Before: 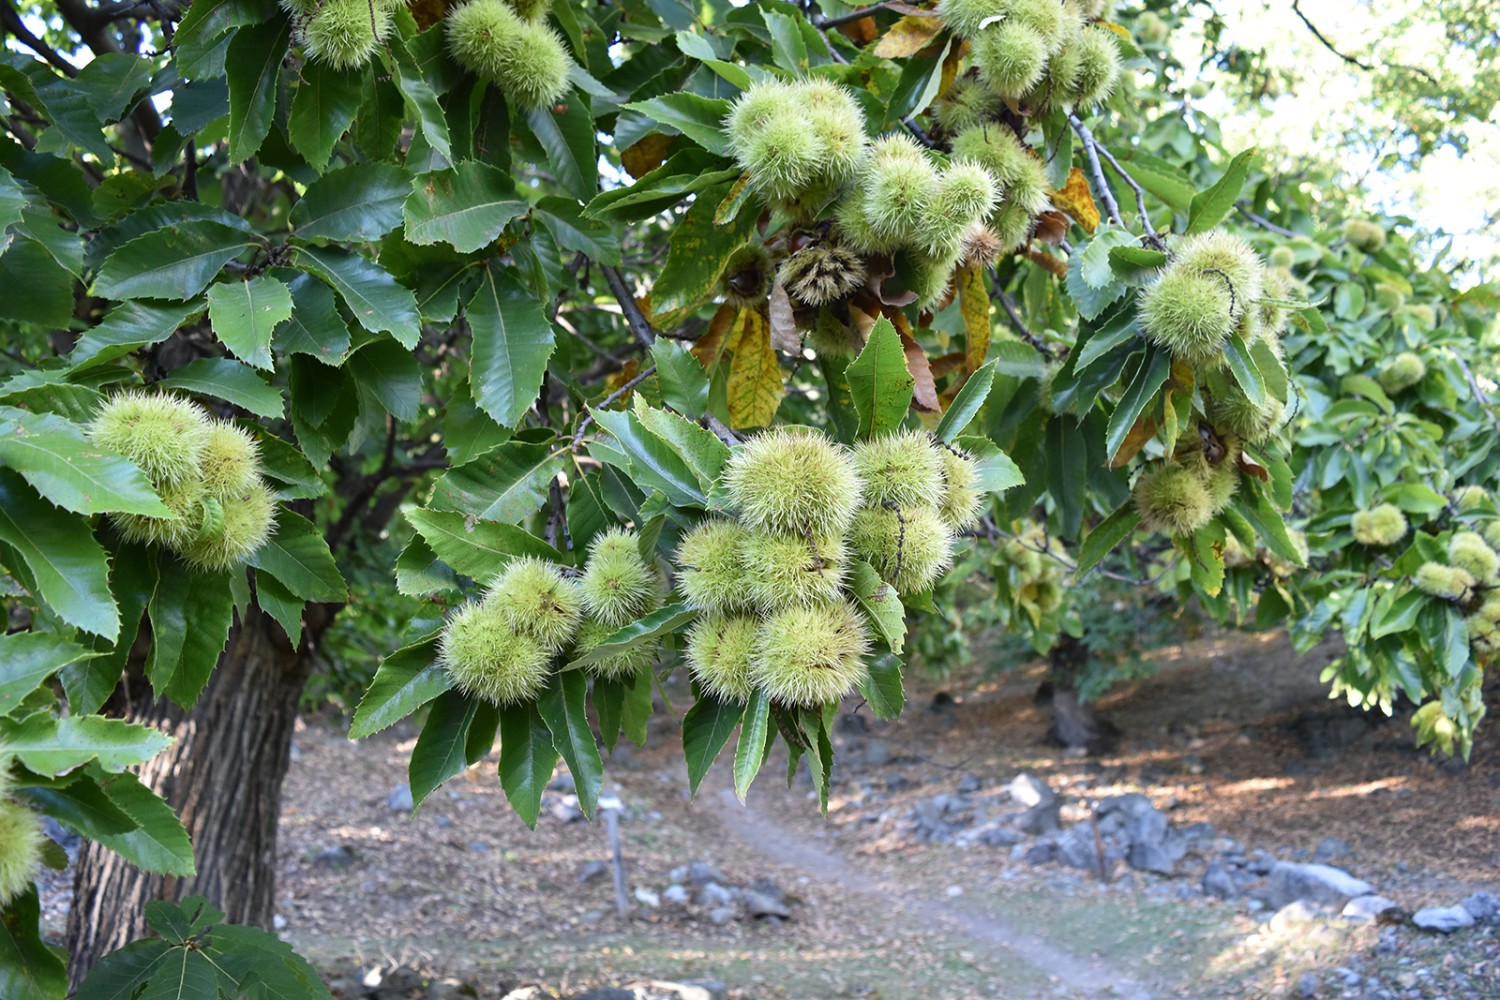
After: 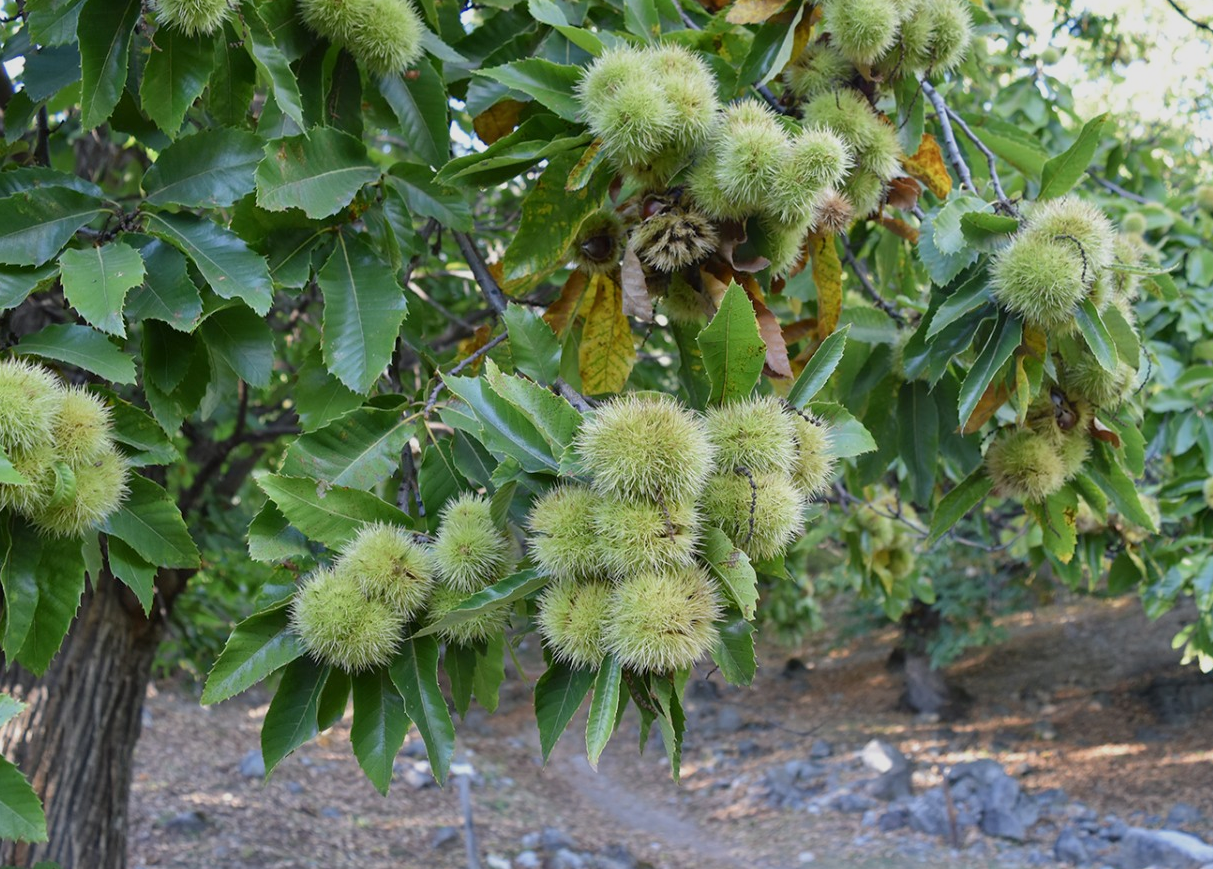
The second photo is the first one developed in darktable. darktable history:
tone equalizer: -8 EV 0.25 EV, -7 EV 0.417 EV, -6 EV 0.417 EV, -5 EV 0.25 EV, -3 EV -0.25 EV, -2 EV -0.417 EV, -1 EV -0.417 EV, +0 EV -0.25 EV, edges refinement/feathering 500, mask exposure compensation -1.57 EV, preserve details guided filter
crop: left 9.929%, top 3.475%, right 9.188%, bottom 9.529%
color balance rgb: global vibrance 0.5%
